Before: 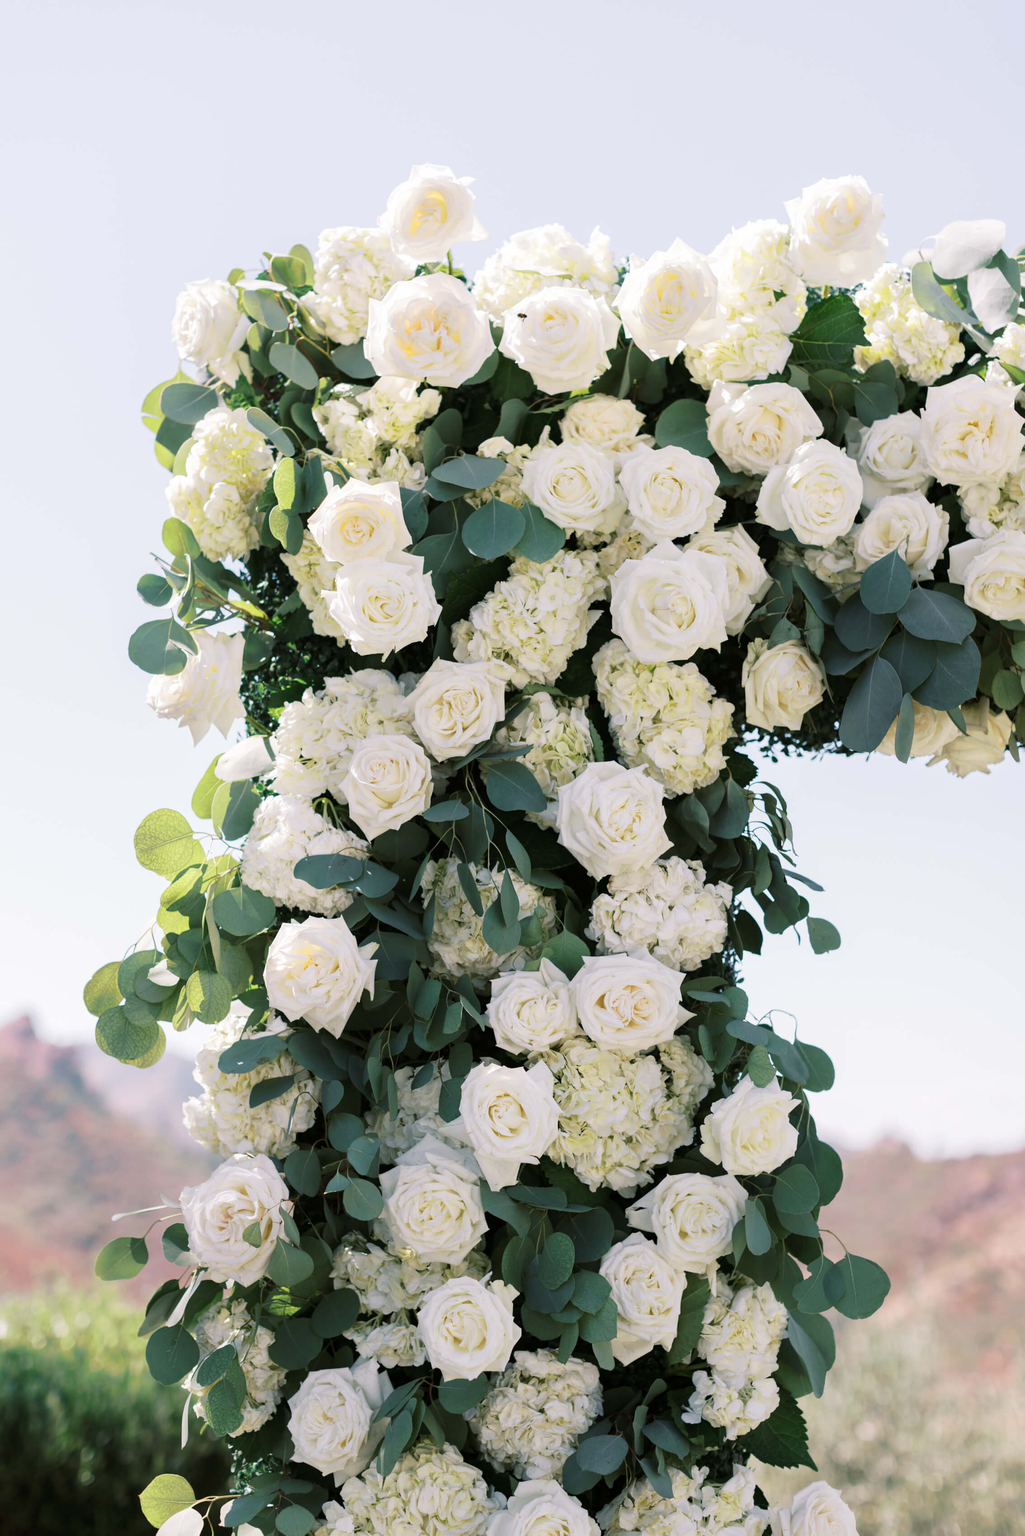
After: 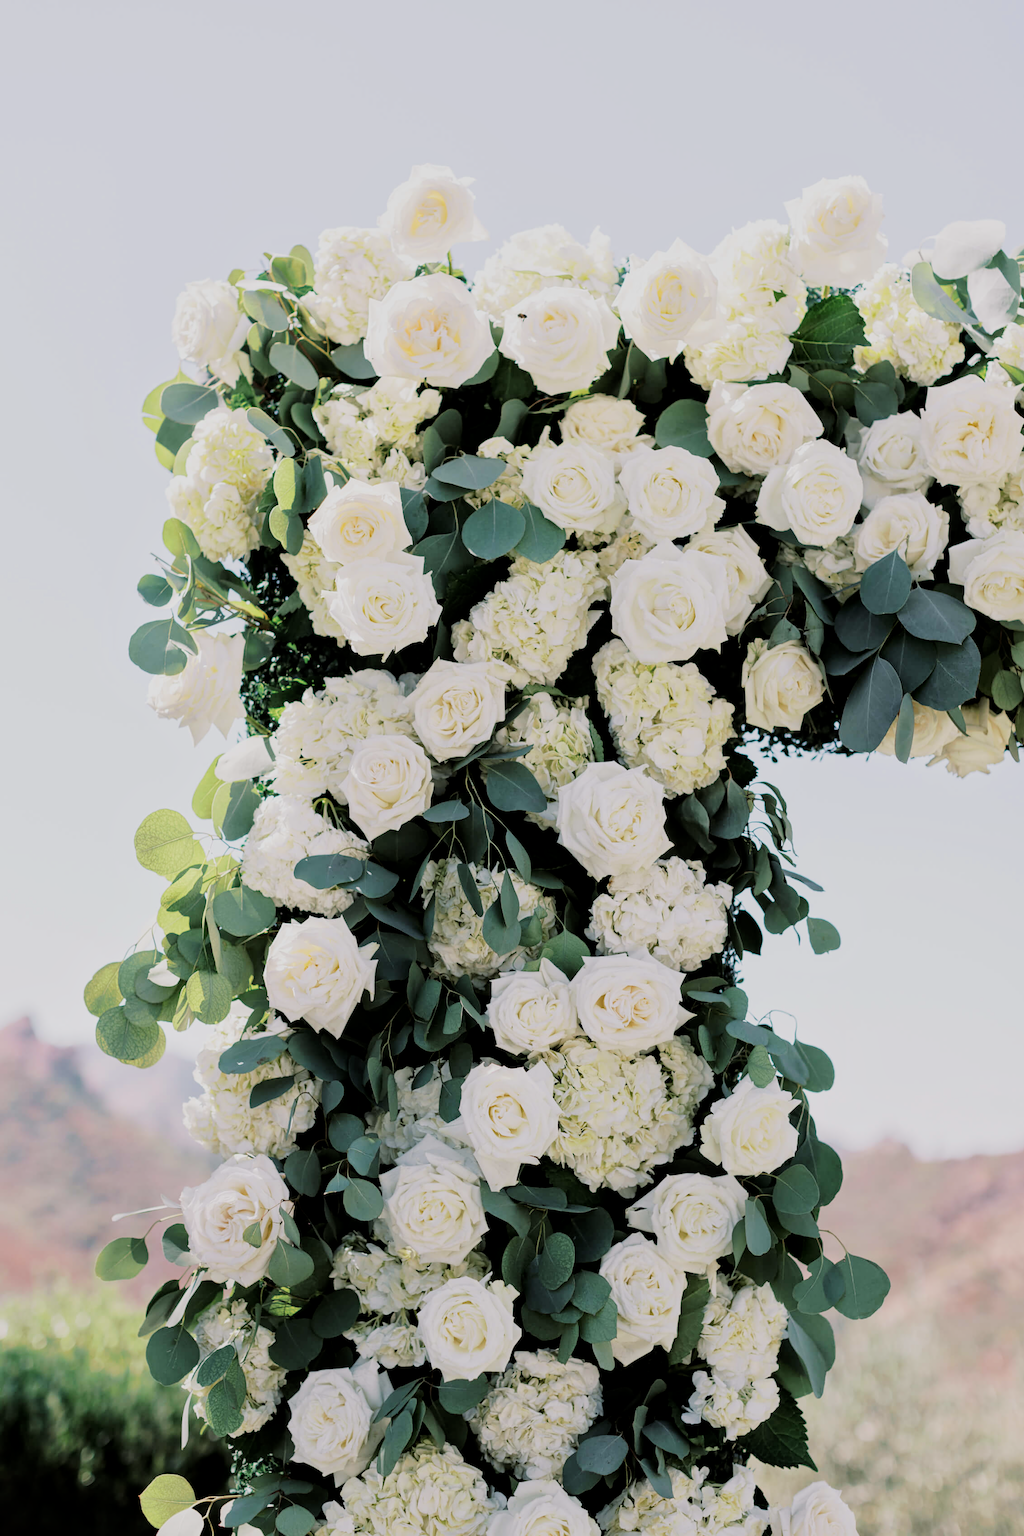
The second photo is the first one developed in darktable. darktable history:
color correction: highlights b* -0.02, saturation 0.992
filmic rgb: black relative exposure -7.1 EV, white relative exposure 5.36 EV, hardness 3.03
local contrast: mode bilateral grid, contrast 19, coarseness 50, detail 119%, midtone range 0.2
contrast equalizer: y [[0.5, 0.5, 0.5, 0.515, 0.749, 0.84], [0.5 ×6], [0.5 ×6], [0, 0, 0, 0.001, 0.067, 0.262], [0 ×6]], mix 0.164
tone equalizer: -8 EV -0.385 EV, -7 EV -0.399 EV, -6 EV -0.323 EV, -5 EV -0.26 EV, -3 EV 0.224 EV, -2 EV 0.331 EV, -1 EV 0.364 EV, +0 EV 0.424 EV, mask exposure compensation -0.513 EV
exposure: exposure -0.043 EV, compensate highlight preservation false
